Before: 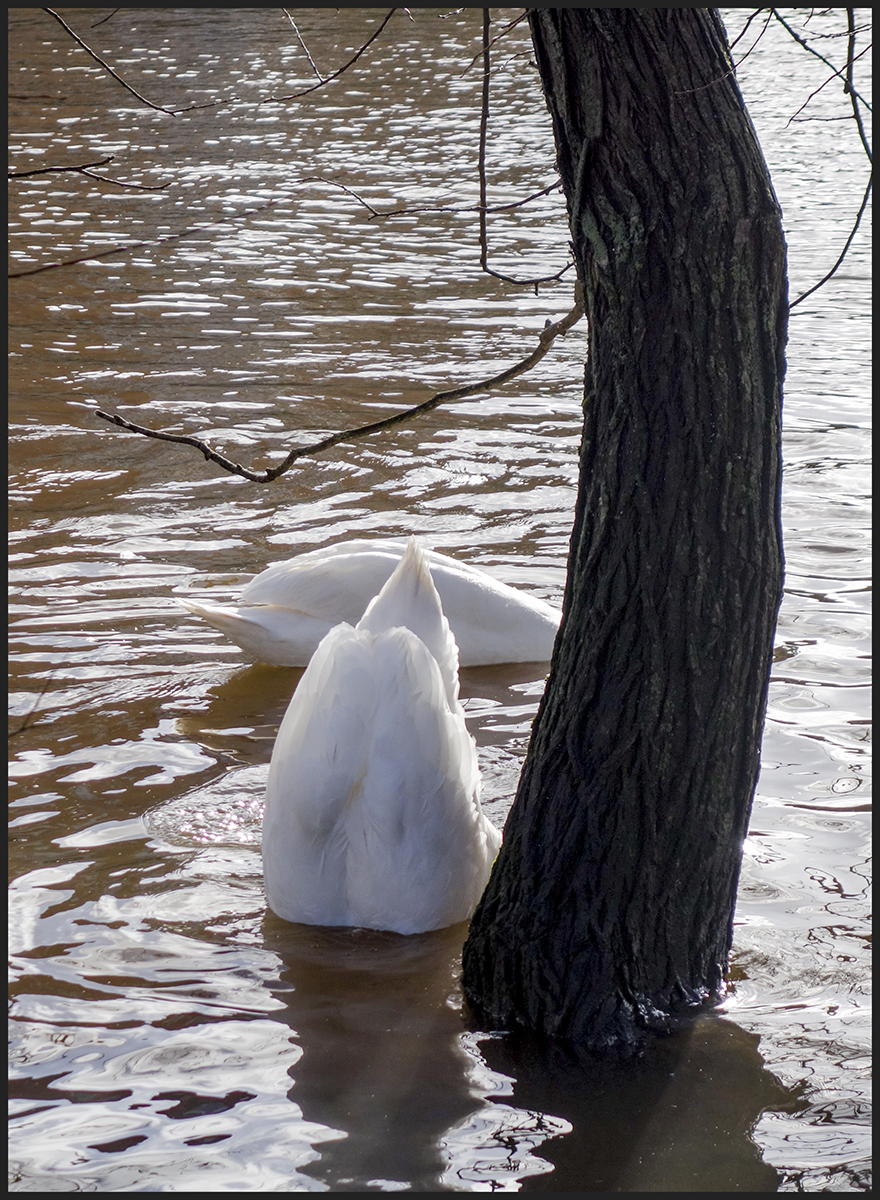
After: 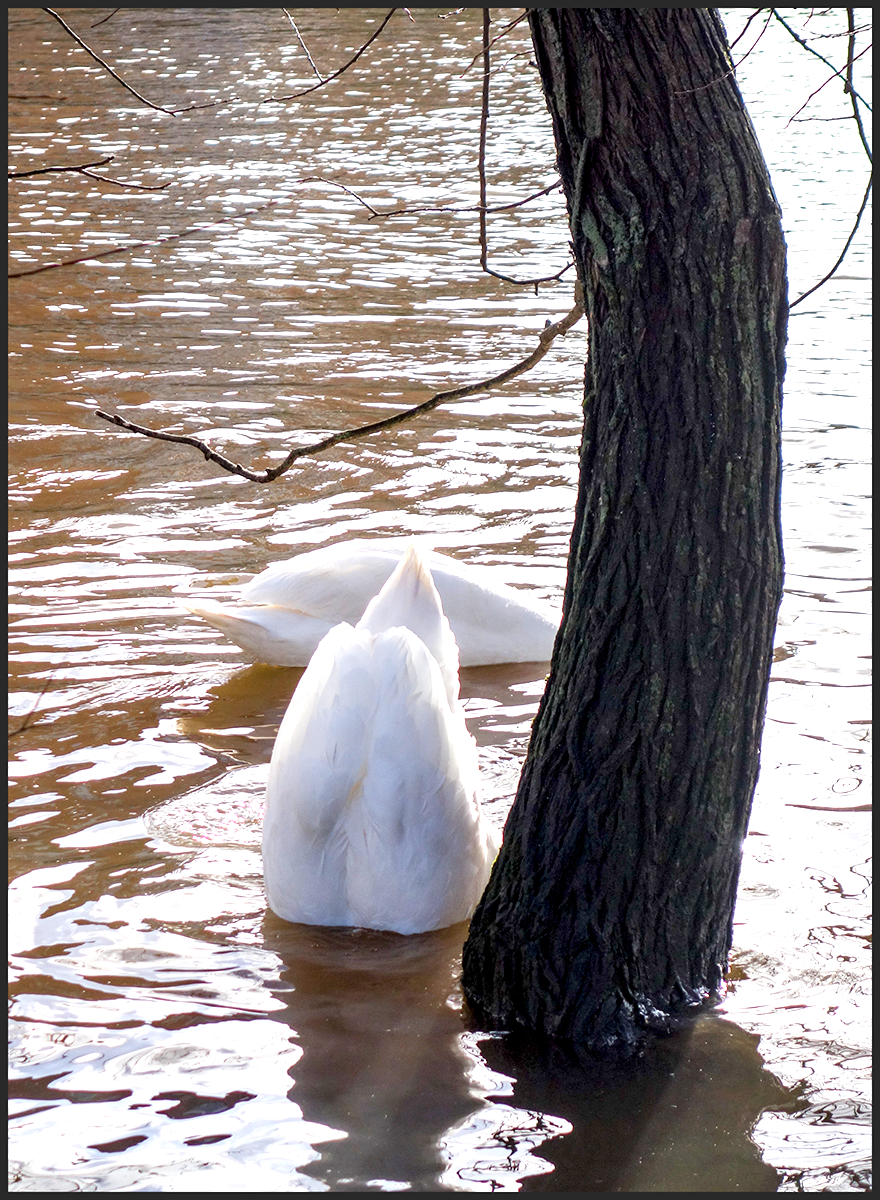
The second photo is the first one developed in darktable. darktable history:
exposure: exposure 0.922 EV, compensate exposure bias true, compensate highlight preservation false
